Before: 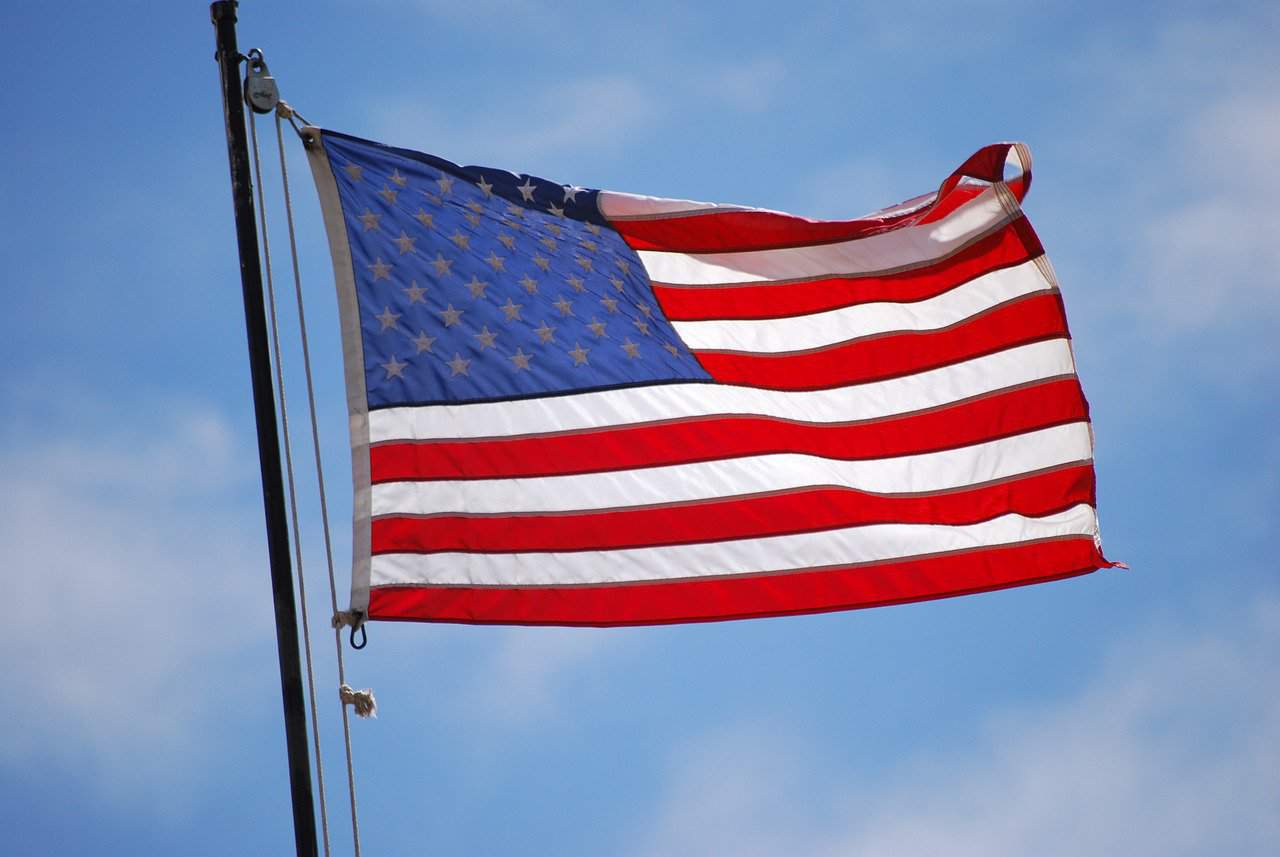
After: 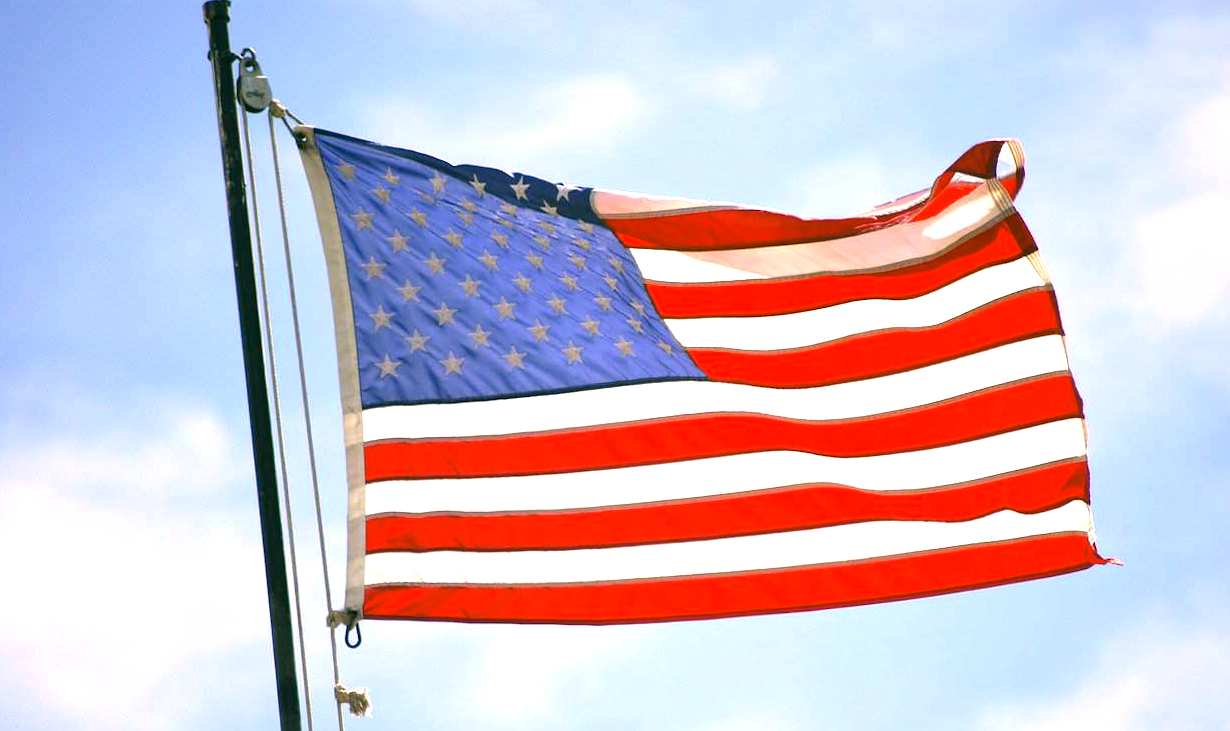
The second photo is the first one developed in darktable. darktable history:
white balance: red 0.976, blue 1.04
color correction: highlights a* 5.3, highlights b* 24.26, shadows a* -15.58, shadows b* 4.02
exposure: black level correction 0, exposure 1.35 EV, compensate exposure bias true, compensate highlight preservation false
crop and rotate: angle 0.2°, left 0.275%, right 3.127%, bottom 14.18%
